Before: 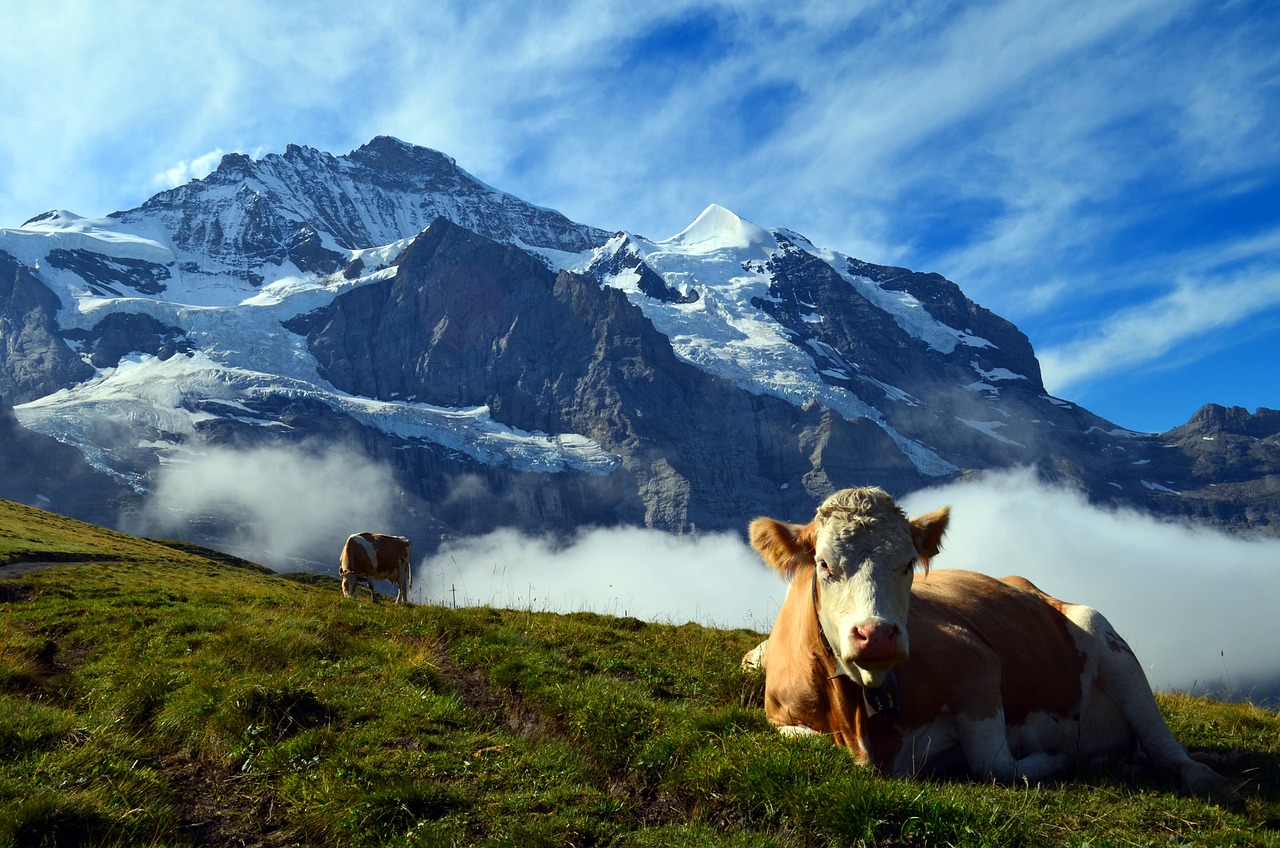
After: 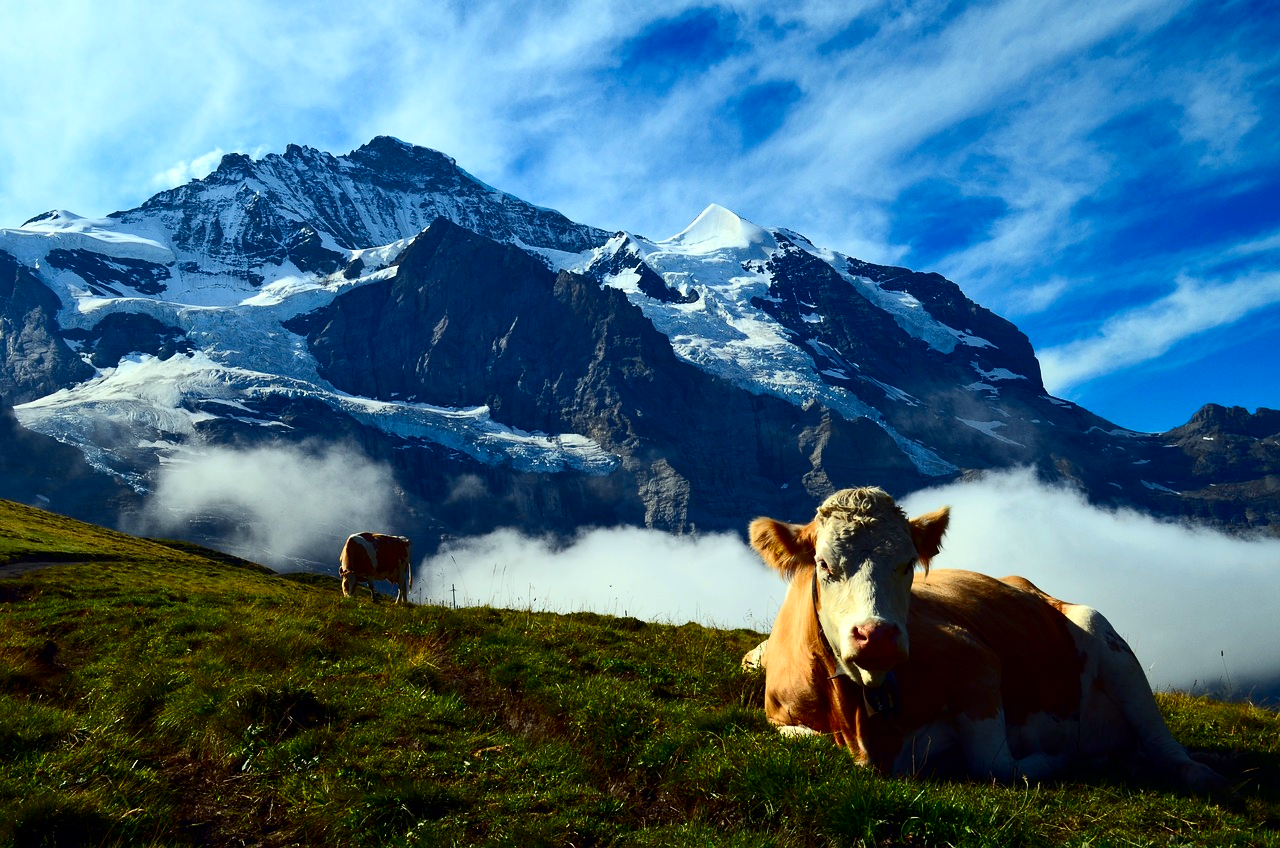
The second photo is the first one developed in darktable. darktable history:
contrast brightness saturation: contrast 0.211, brightness -0.101, saturation 0.206
